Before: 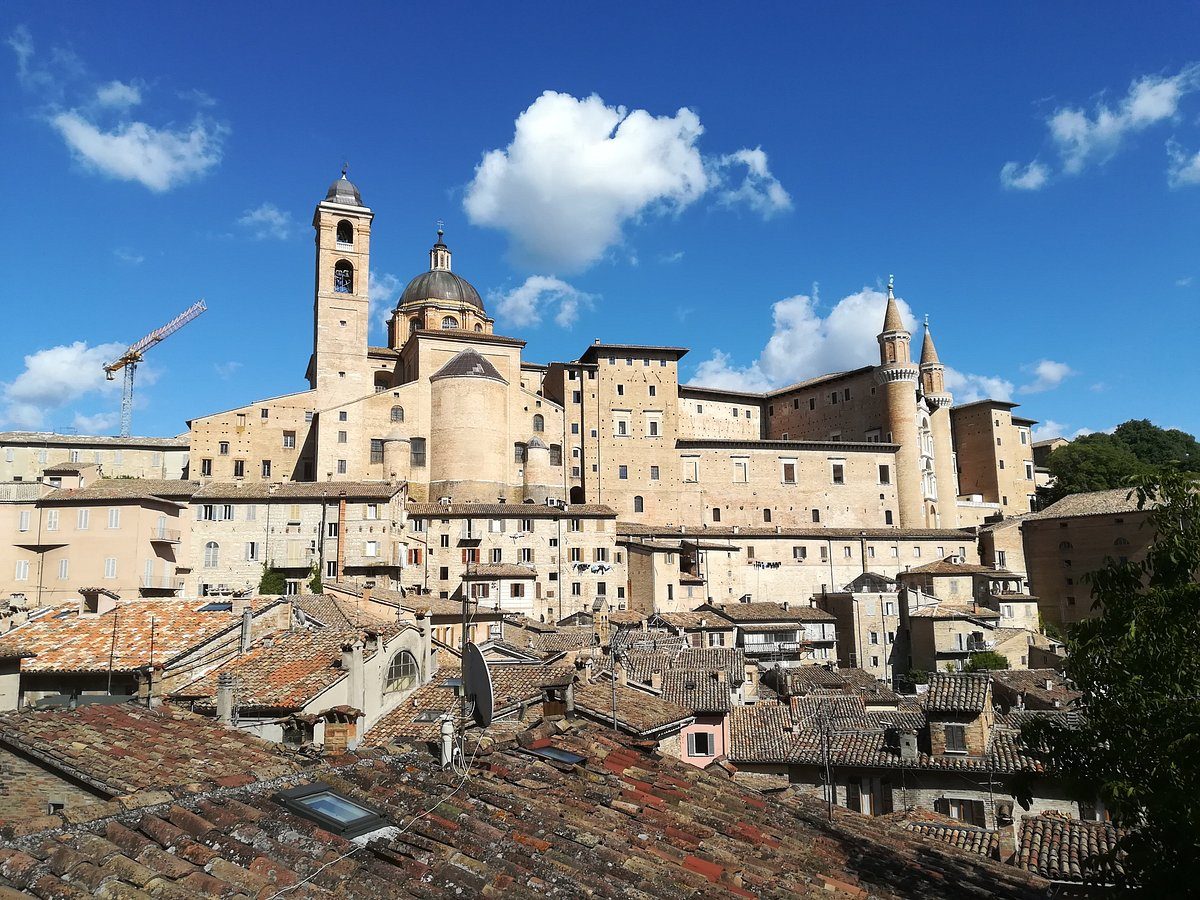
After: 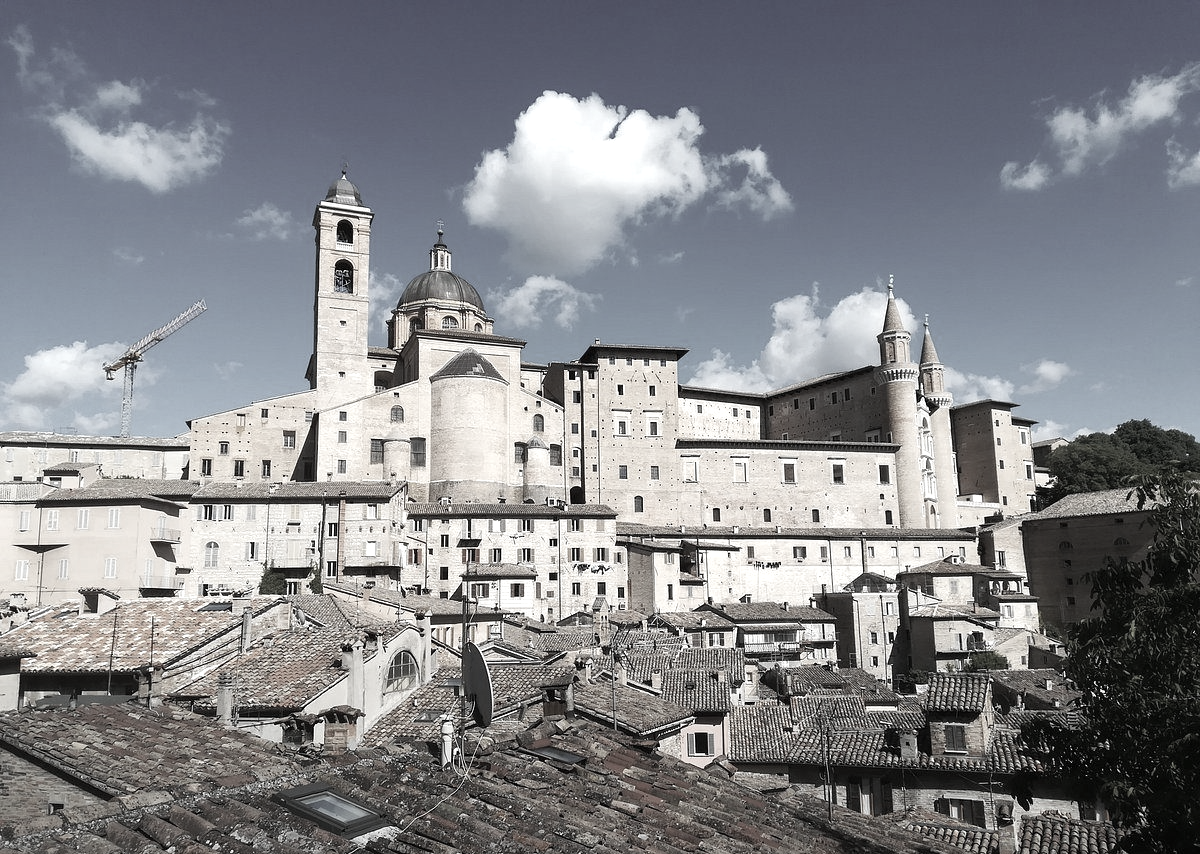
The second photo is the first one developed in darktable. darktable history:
crop and rotate: top 0%, bottom 5.097%
exposure: exposure 0.191 EV, compensate highlight preservation false
color correction: saturation 0.2
